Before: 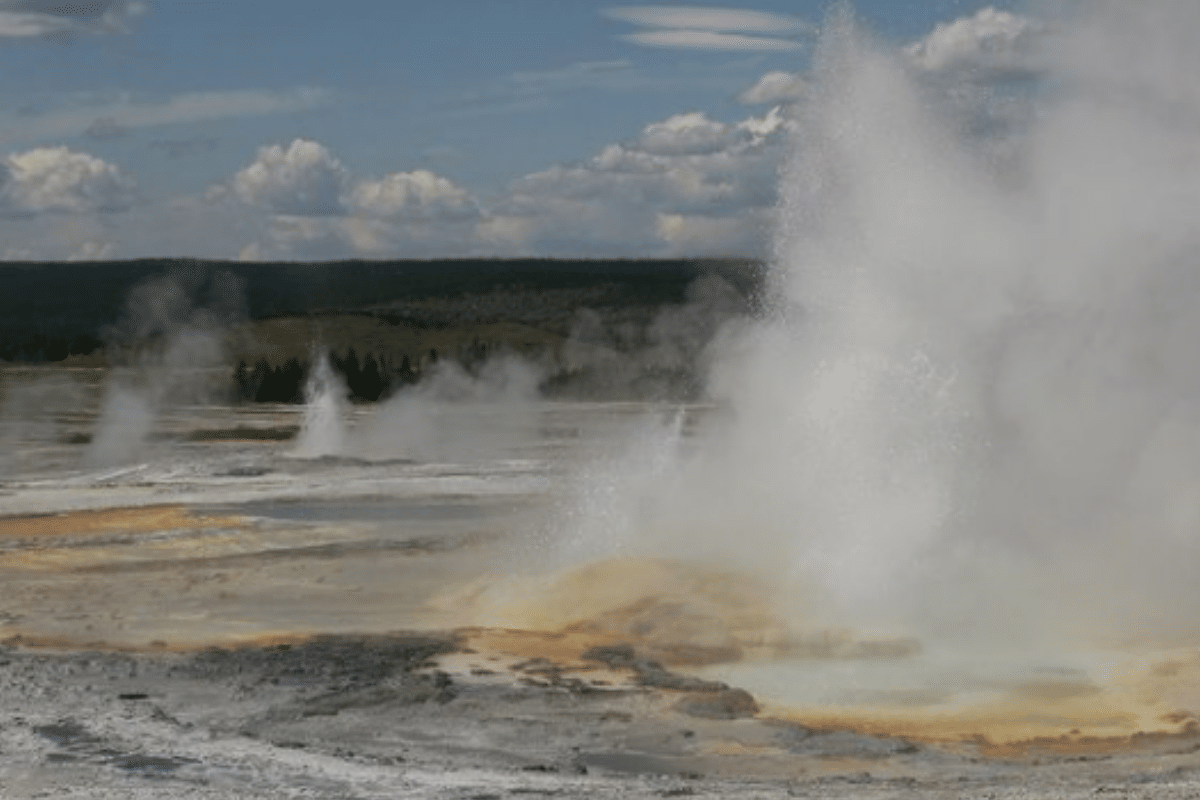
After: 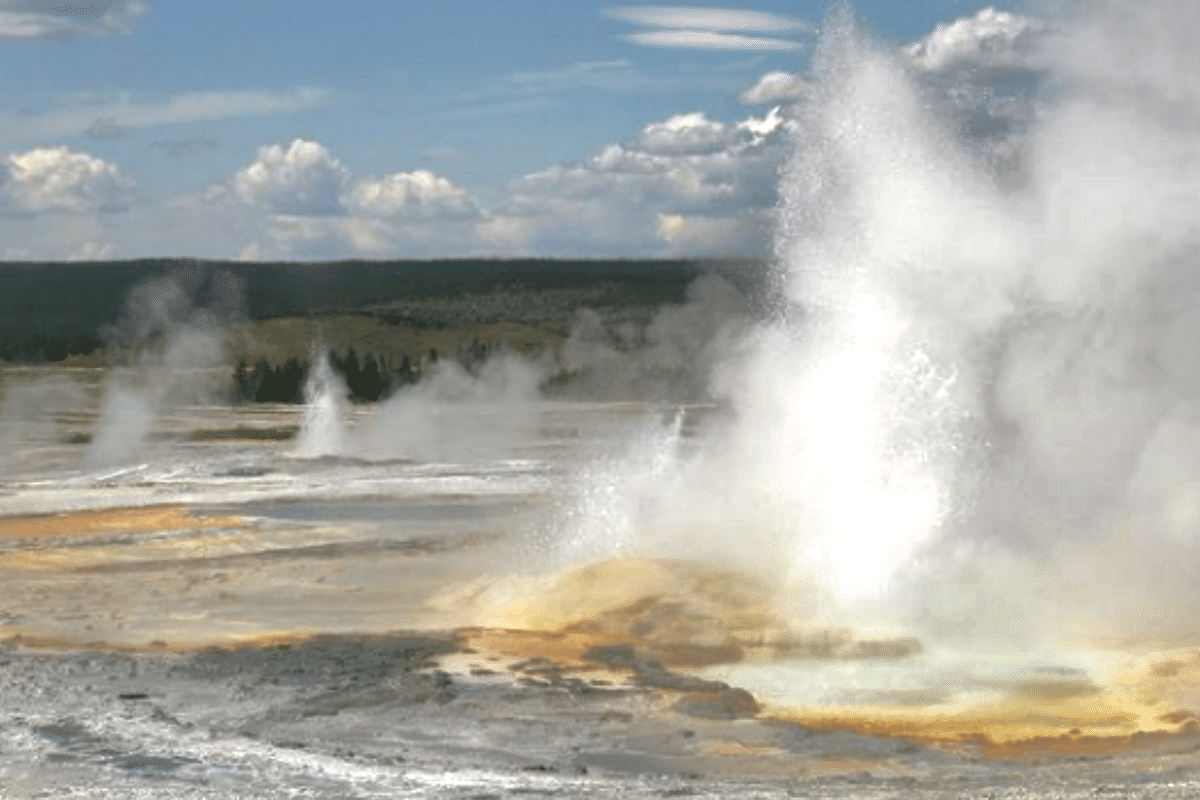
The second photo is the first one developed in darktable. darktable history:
shadows and highlights: shadows 40, highlights -60
exposure: black level correction 0, exposure 1.2 EV, compensate exposure bias true, compensate highlight preservation false
